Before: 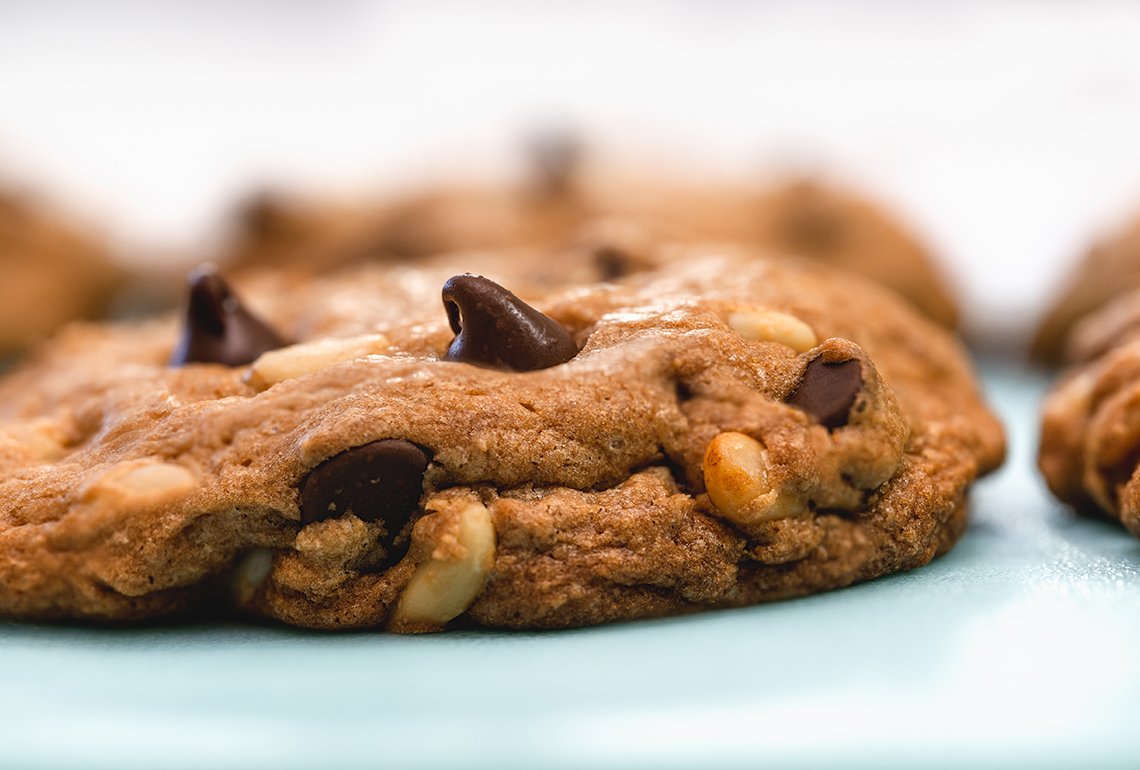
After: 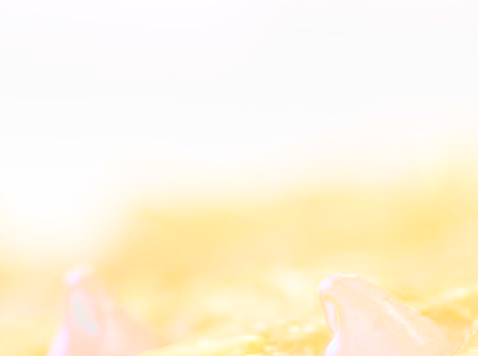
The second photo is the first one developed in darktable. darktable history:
crop and rotate: left 10.817%, top 0.062%, right 47.194%, bottom 53.626%
contrast brightness saturation: contrast 0.32, brightness -0.08, saturation 0.17
bloom: size 38%, threshold 95%, strength 30%
exposure: black level correction 0, exposure 0.7 EV, compensate exposure bias true, compensate highlight preservation false
